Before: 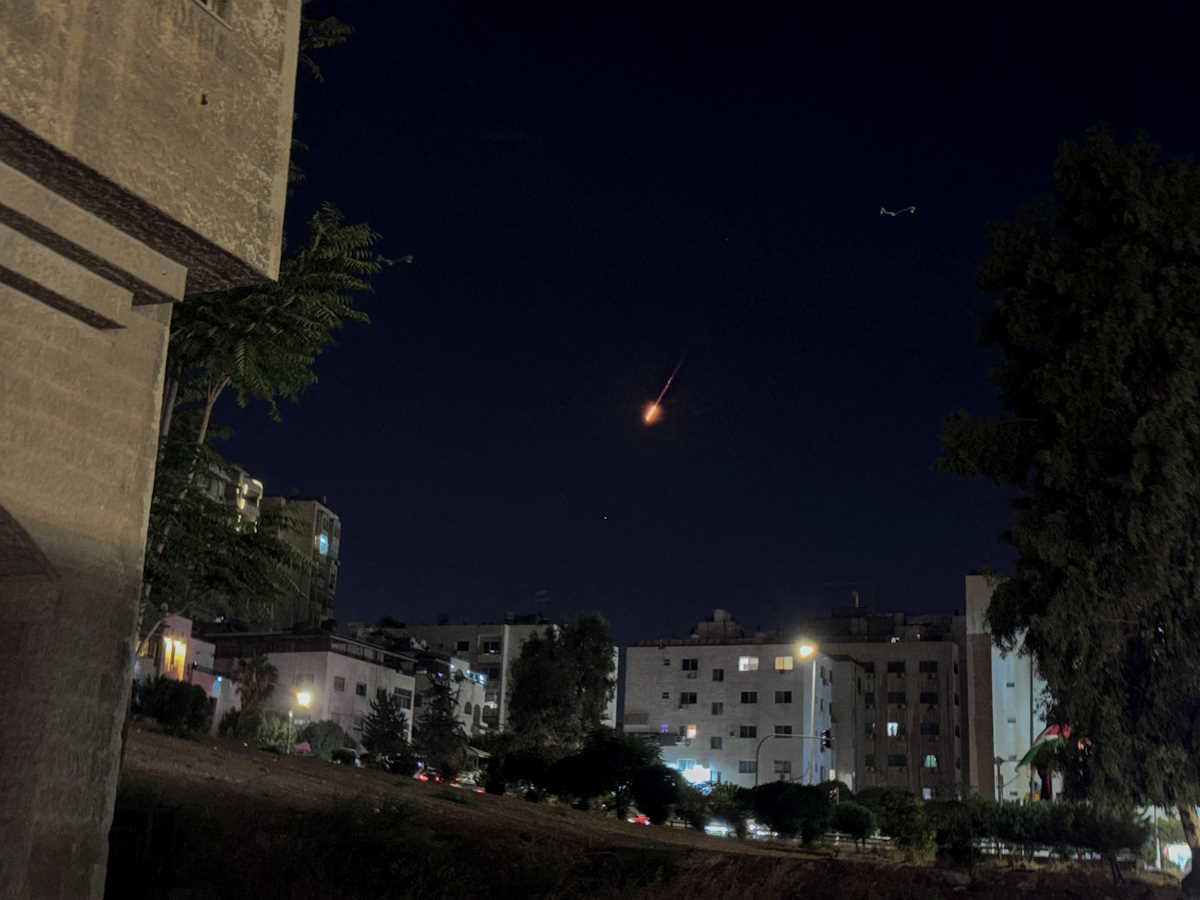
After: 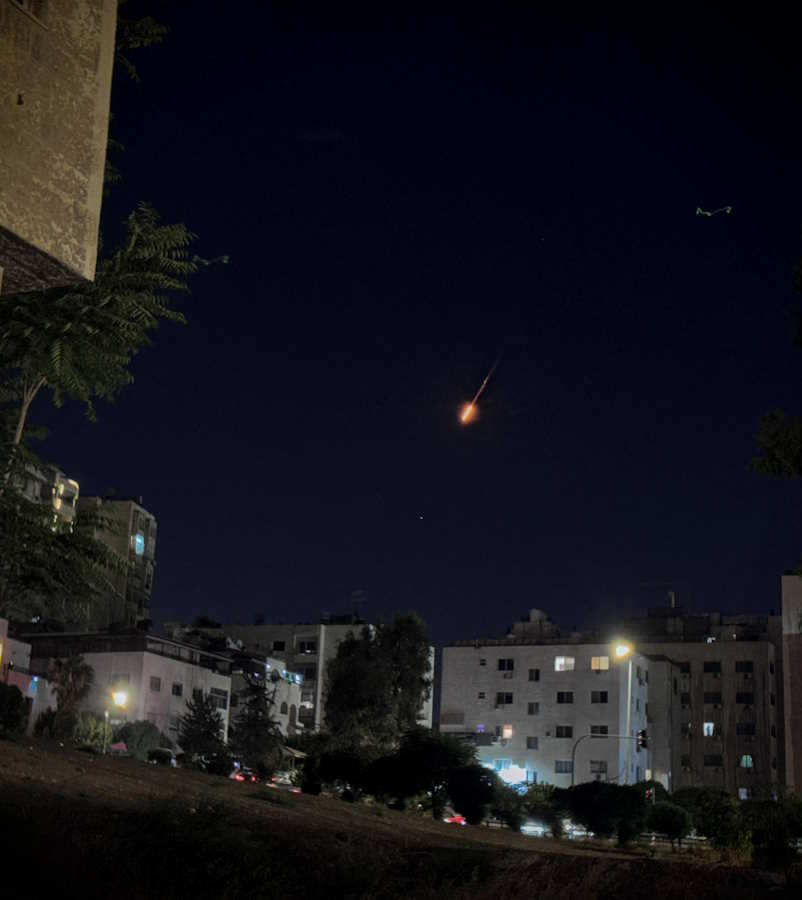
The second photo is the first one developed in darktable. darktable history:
vignetting: fall-off radius 61.24%, brightness -0.985, saturation 0.489, unbound false
crop: left 15.371%, right 17.733%
